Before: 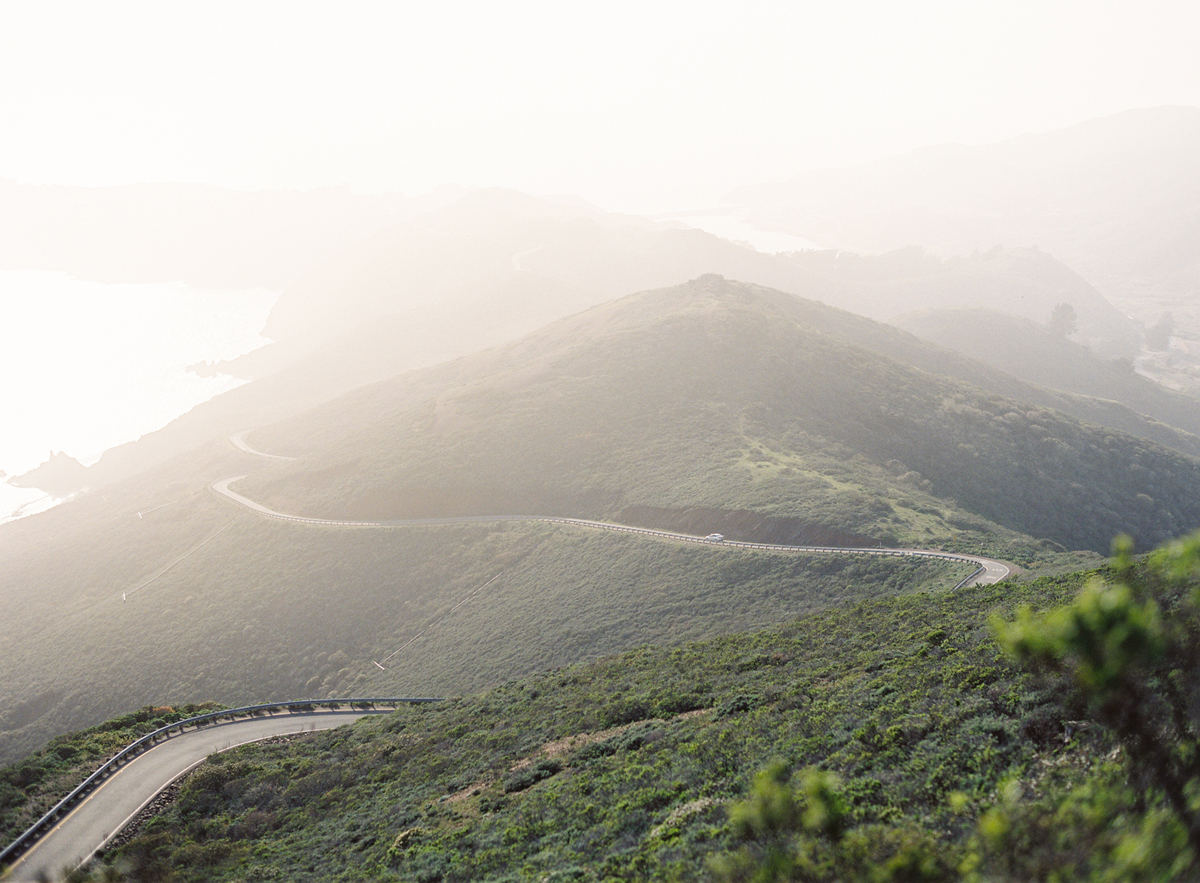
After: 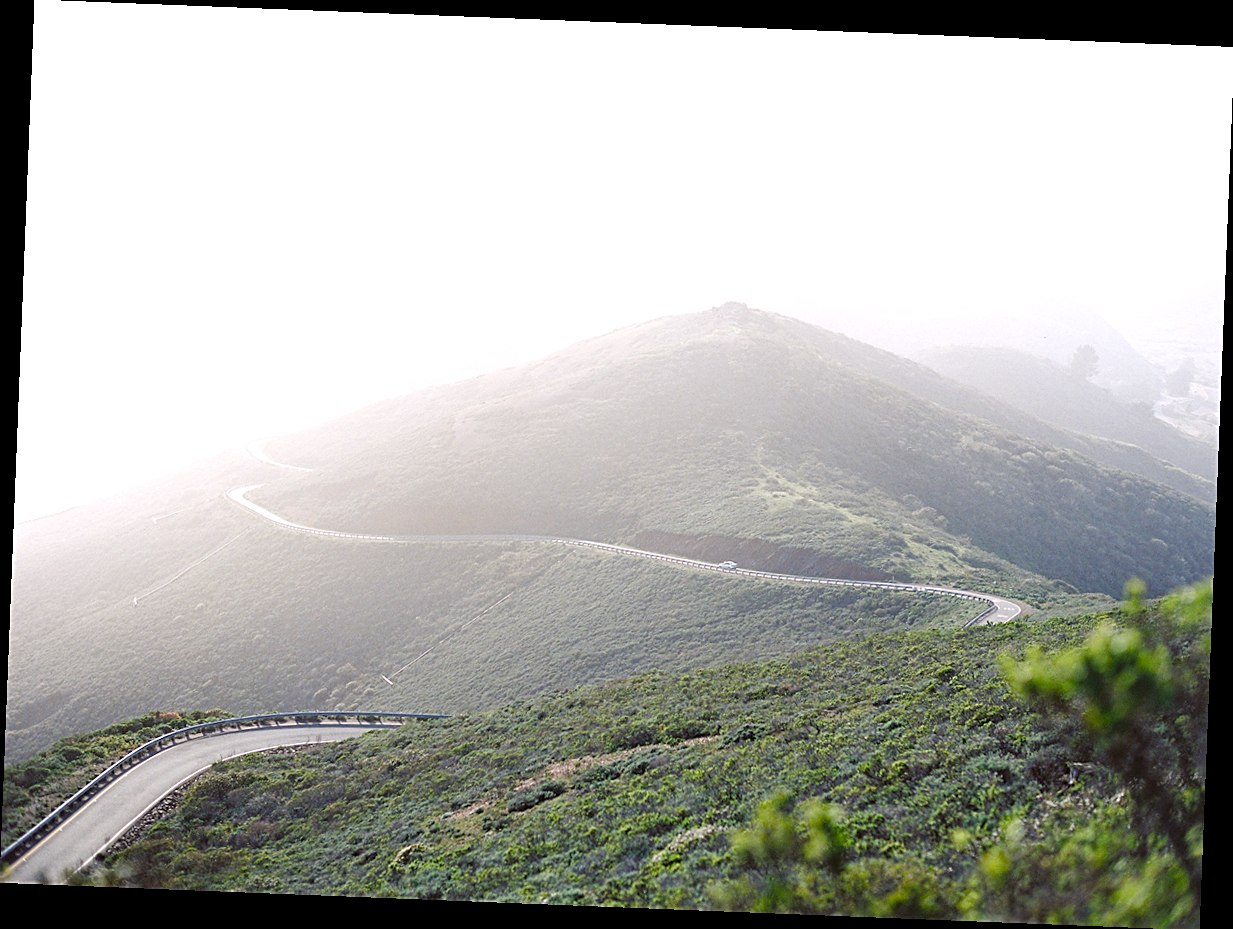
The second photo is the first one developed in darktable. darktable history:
color balance rgb: perceptual saturation grading › global saturation 20%, perceptual saturation grading › highlights -50%, perceptual saturation grading › shadows 30%, perceptual brilliance grading › global brilliance 10%, perceptual brilliance grading › shadows 15%
white balance: red 0.984, blue 1.059
rotate and perspective: rotation 2.27°, automatic cropping off
sharpen: on, module defaults
